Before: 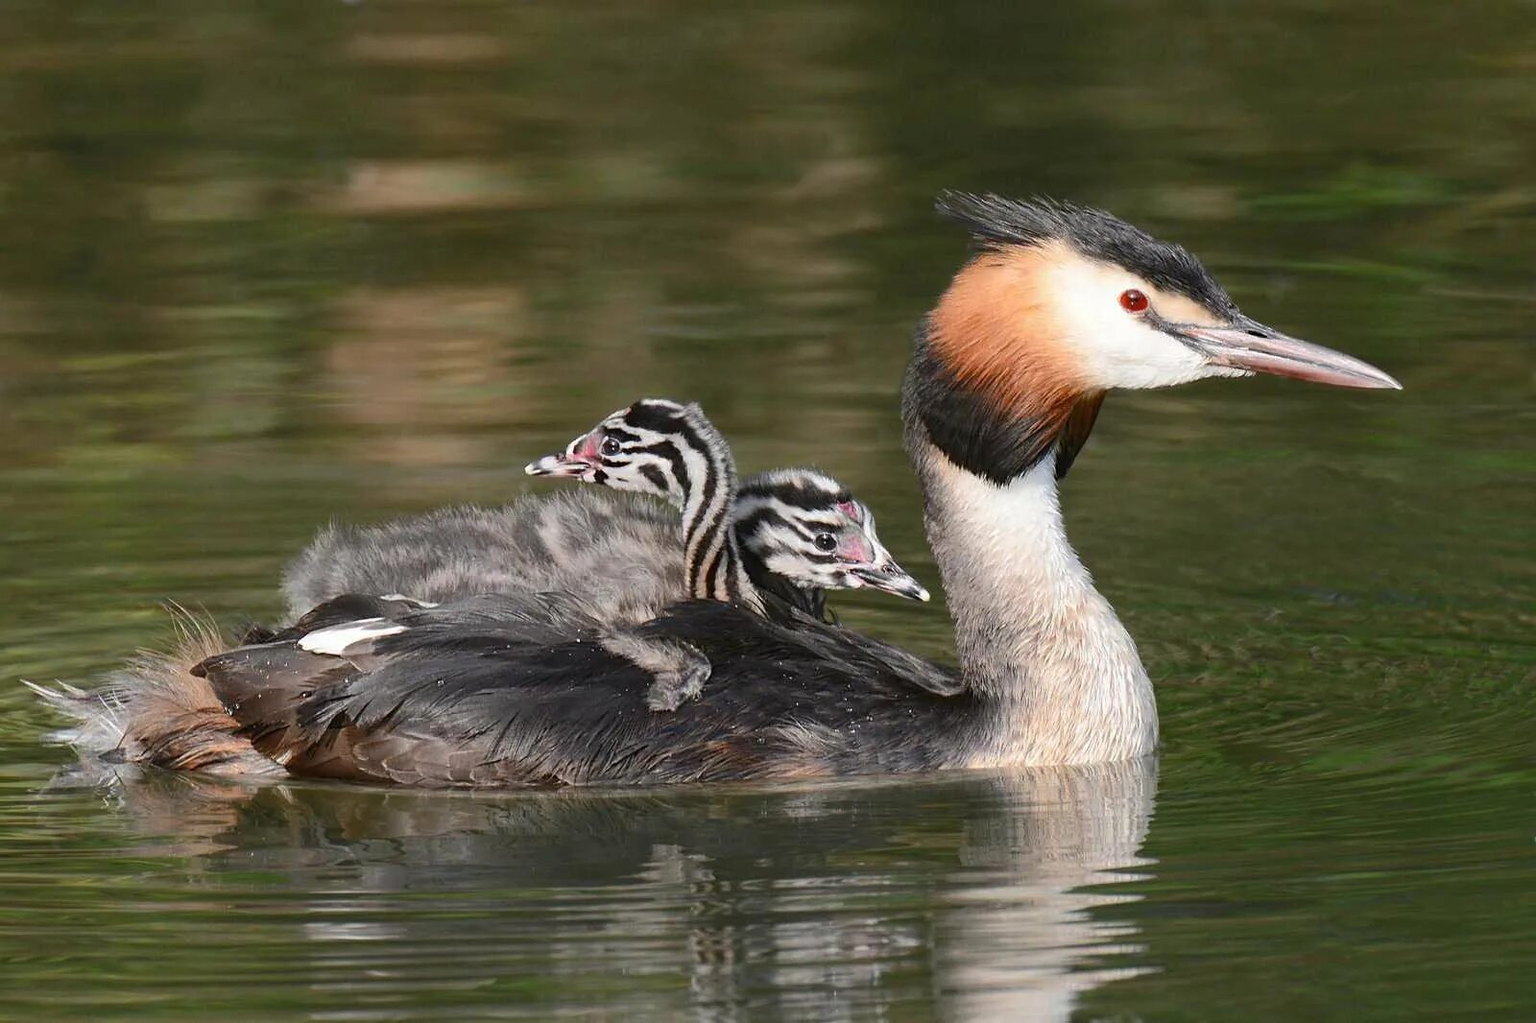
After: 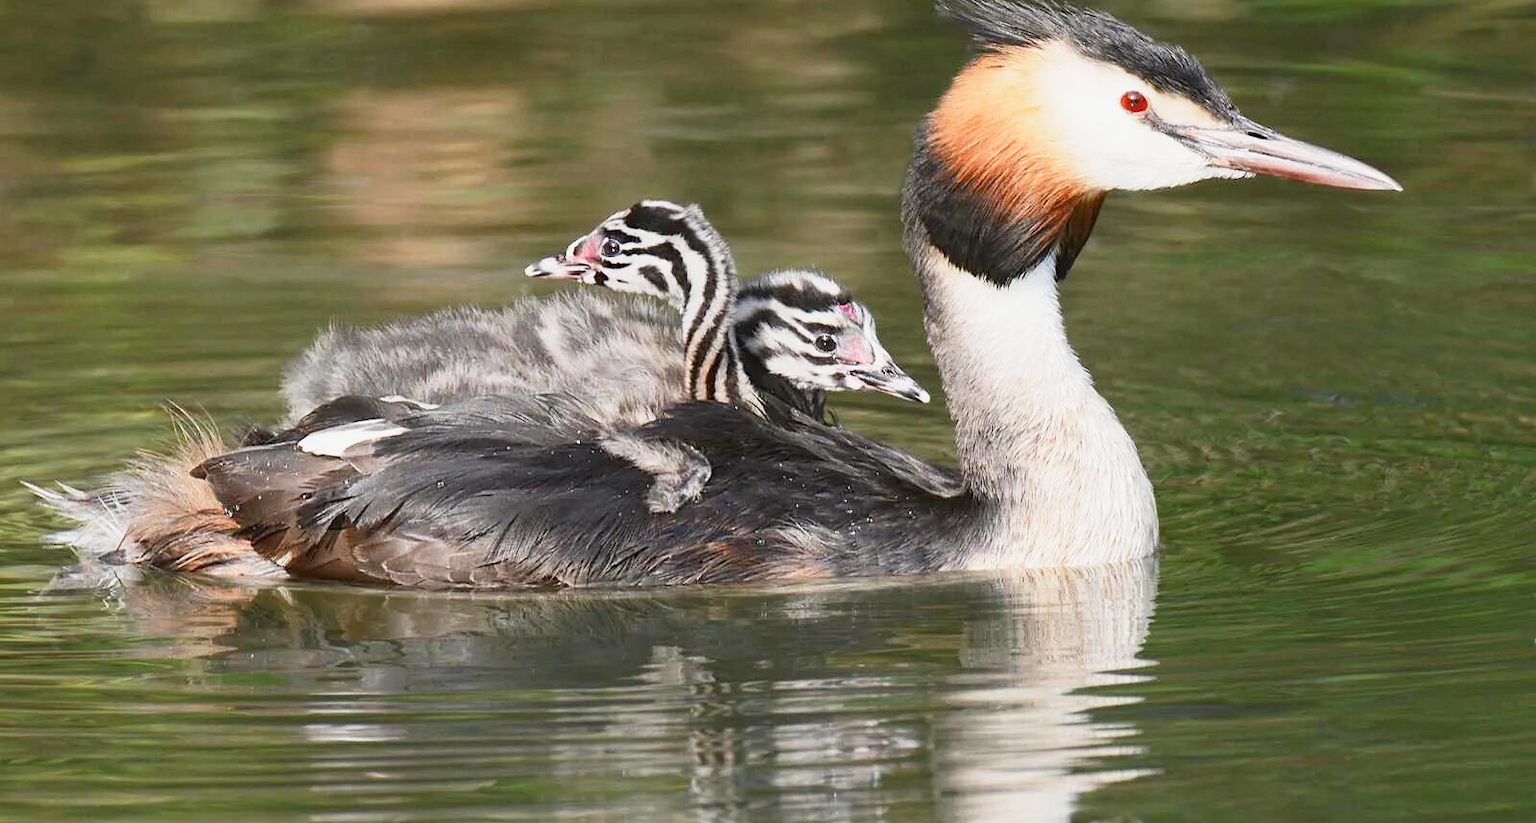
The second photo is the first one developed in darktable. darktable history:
base curve: curves: ch0 [(0, 0) (0.088, 0.125) (0.176, 0.251) (0.354, 0.501) (0.613, 0.749) (1, 0.877)], preserve colors none
crop and rotate: top 19.503%
exposure: exposure 0.298 EV, compensate highlight preservation false
